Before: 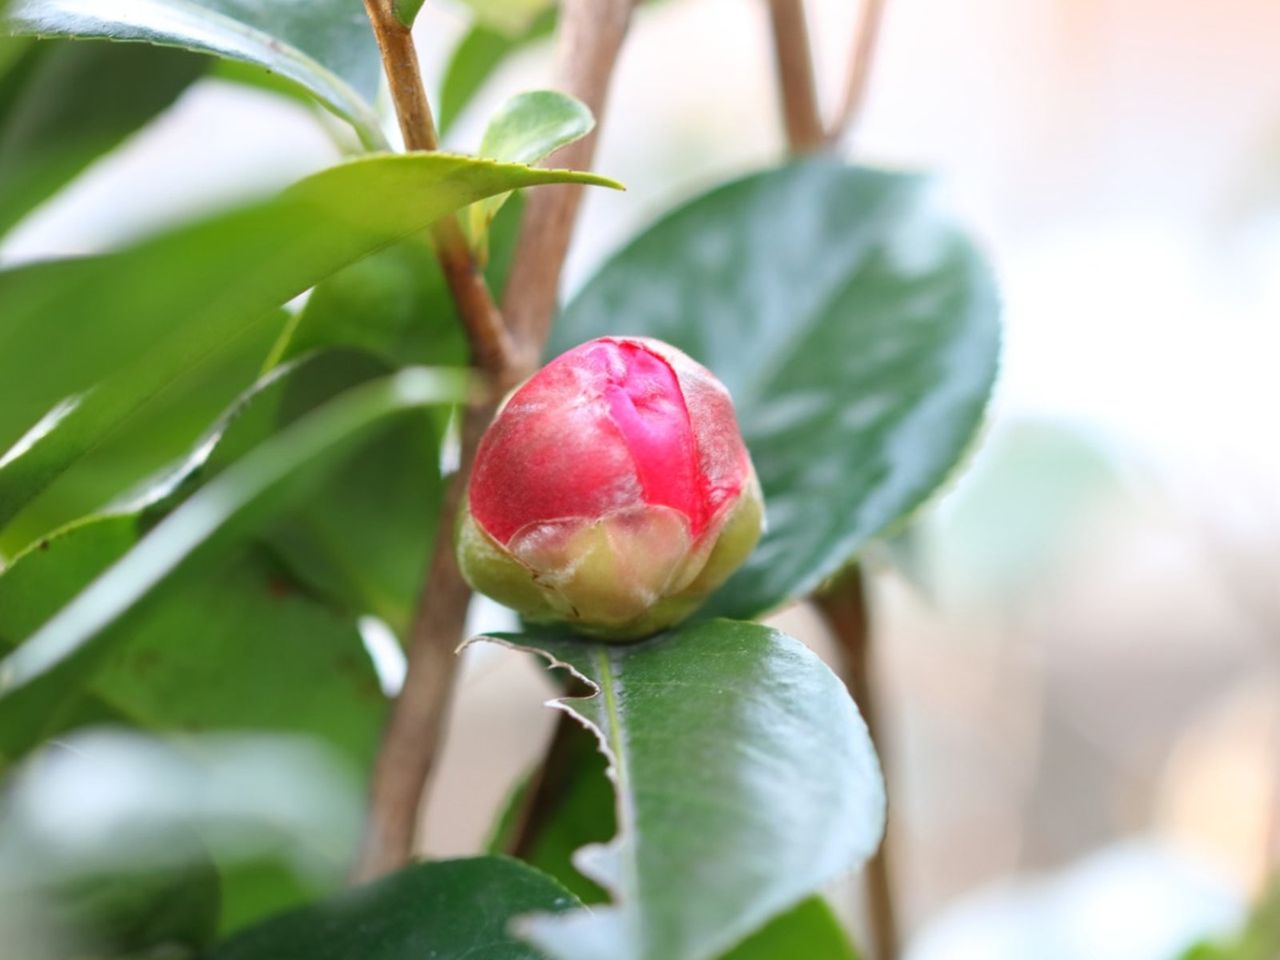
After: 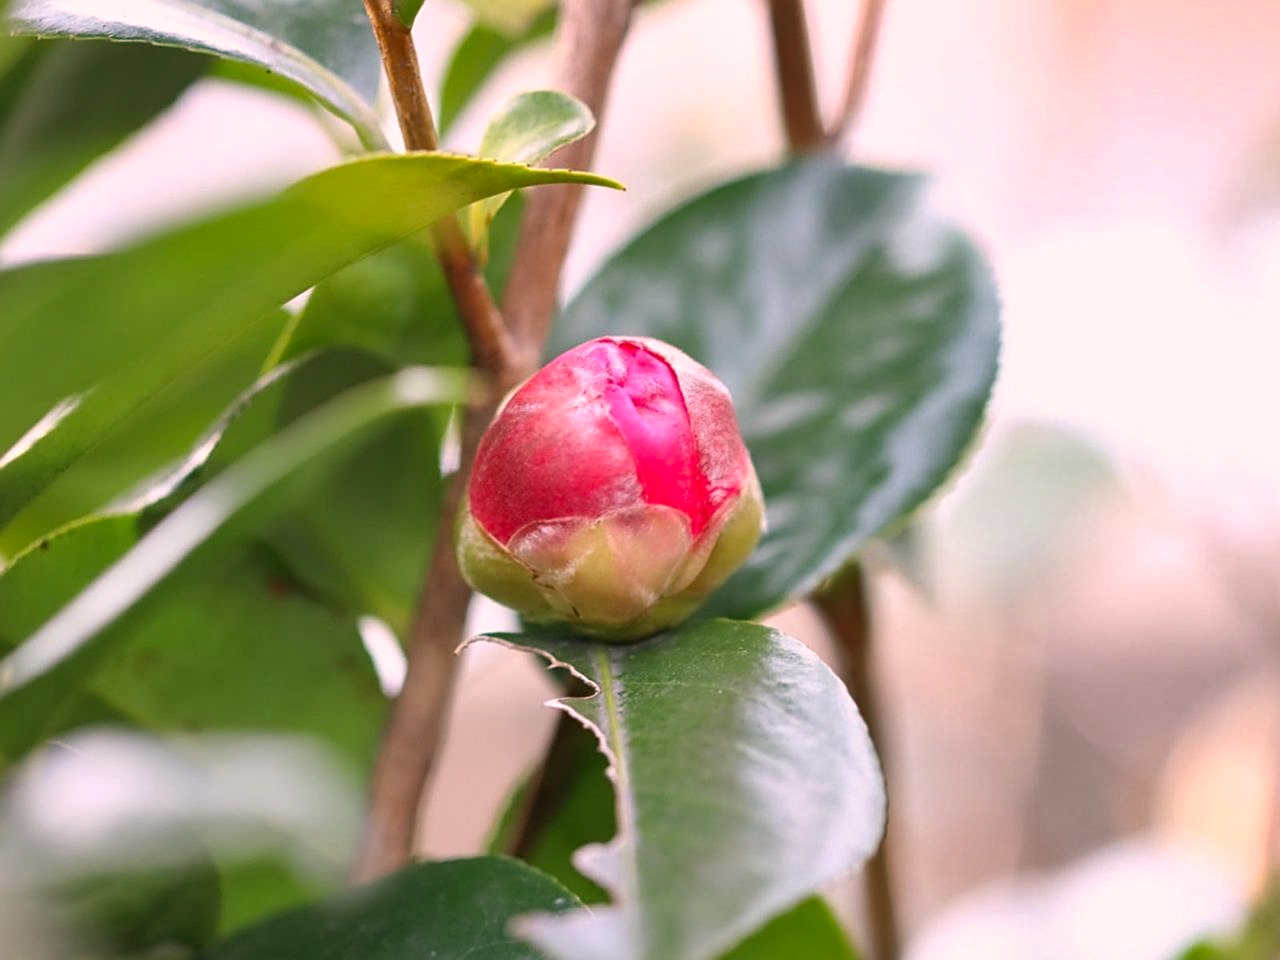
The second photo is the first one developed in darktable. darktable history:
shadows and highlights: soften with gaussian
color correction: highlights a* 14.54, highlights b* 4.68
sharpen: on, module defaults
